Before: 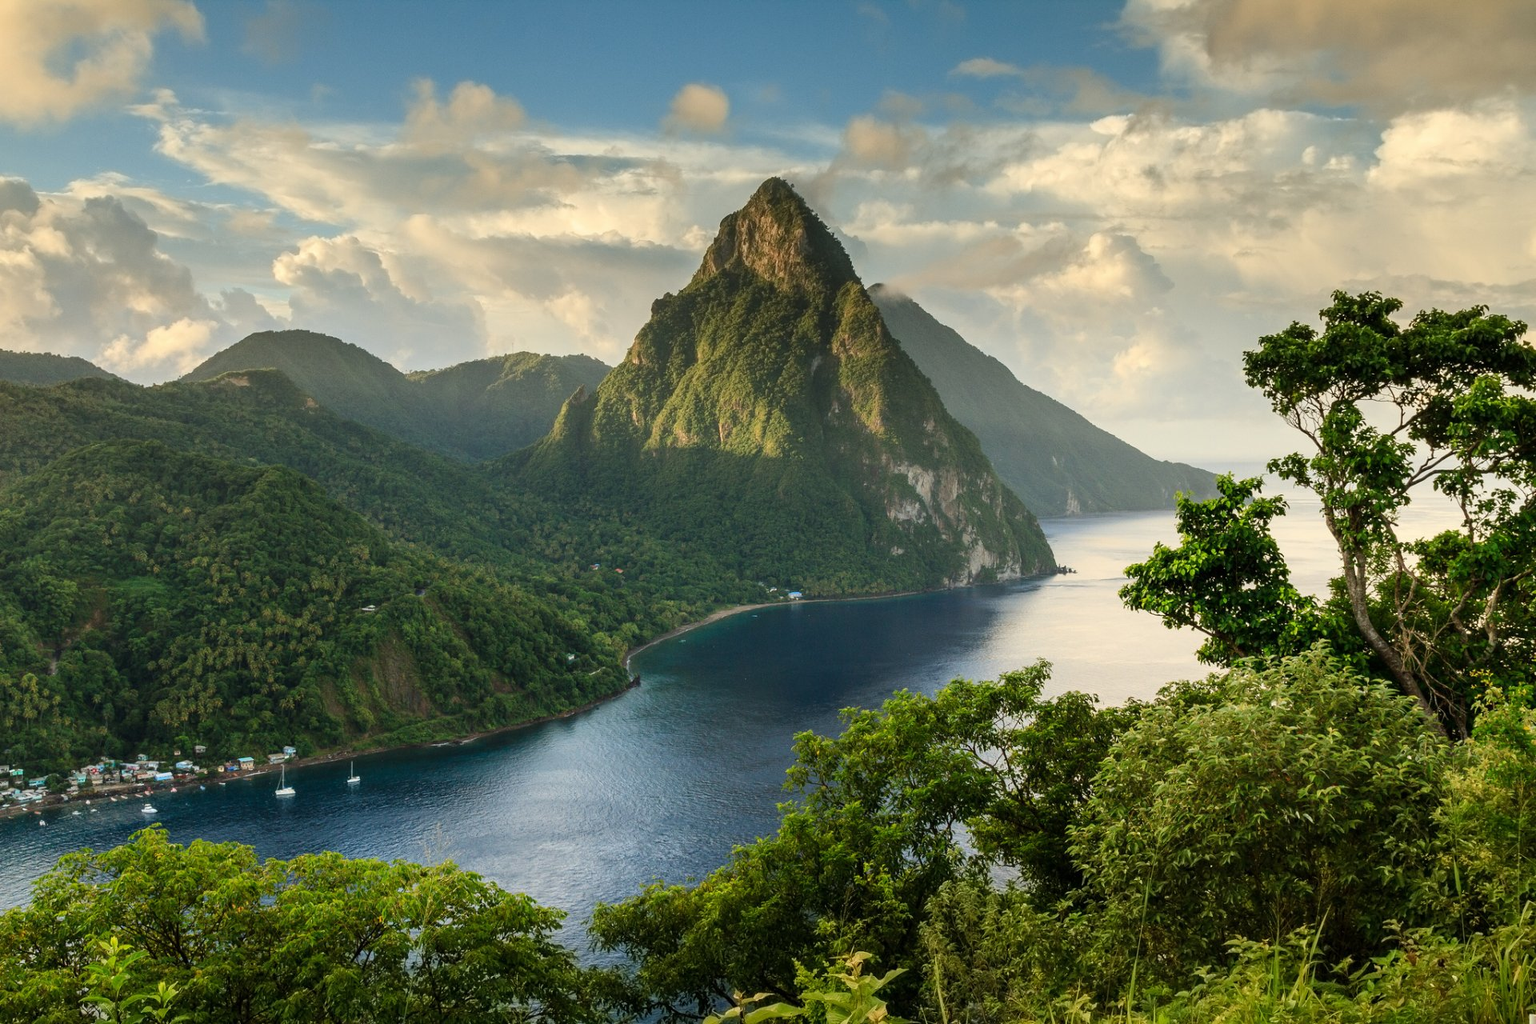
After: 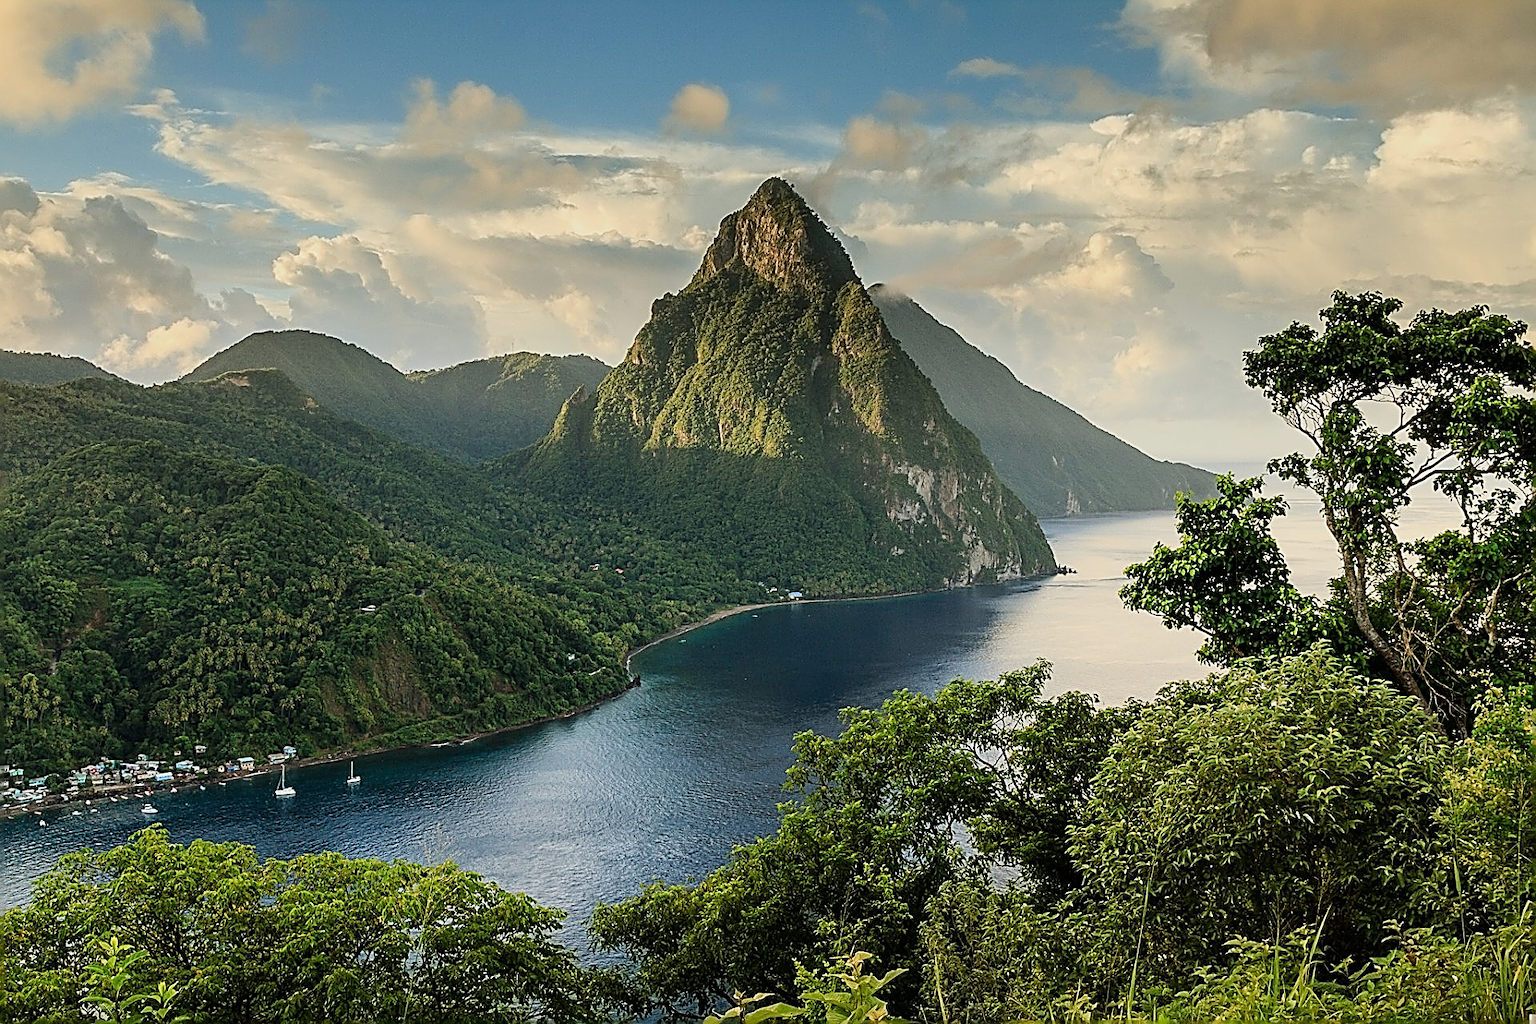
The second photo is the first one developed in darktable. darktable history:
filmic rgb: black relative exposure -11.35 EV, white relative exposure 3.26 EV, hardness 6.68
sharpen: amount 1.997
